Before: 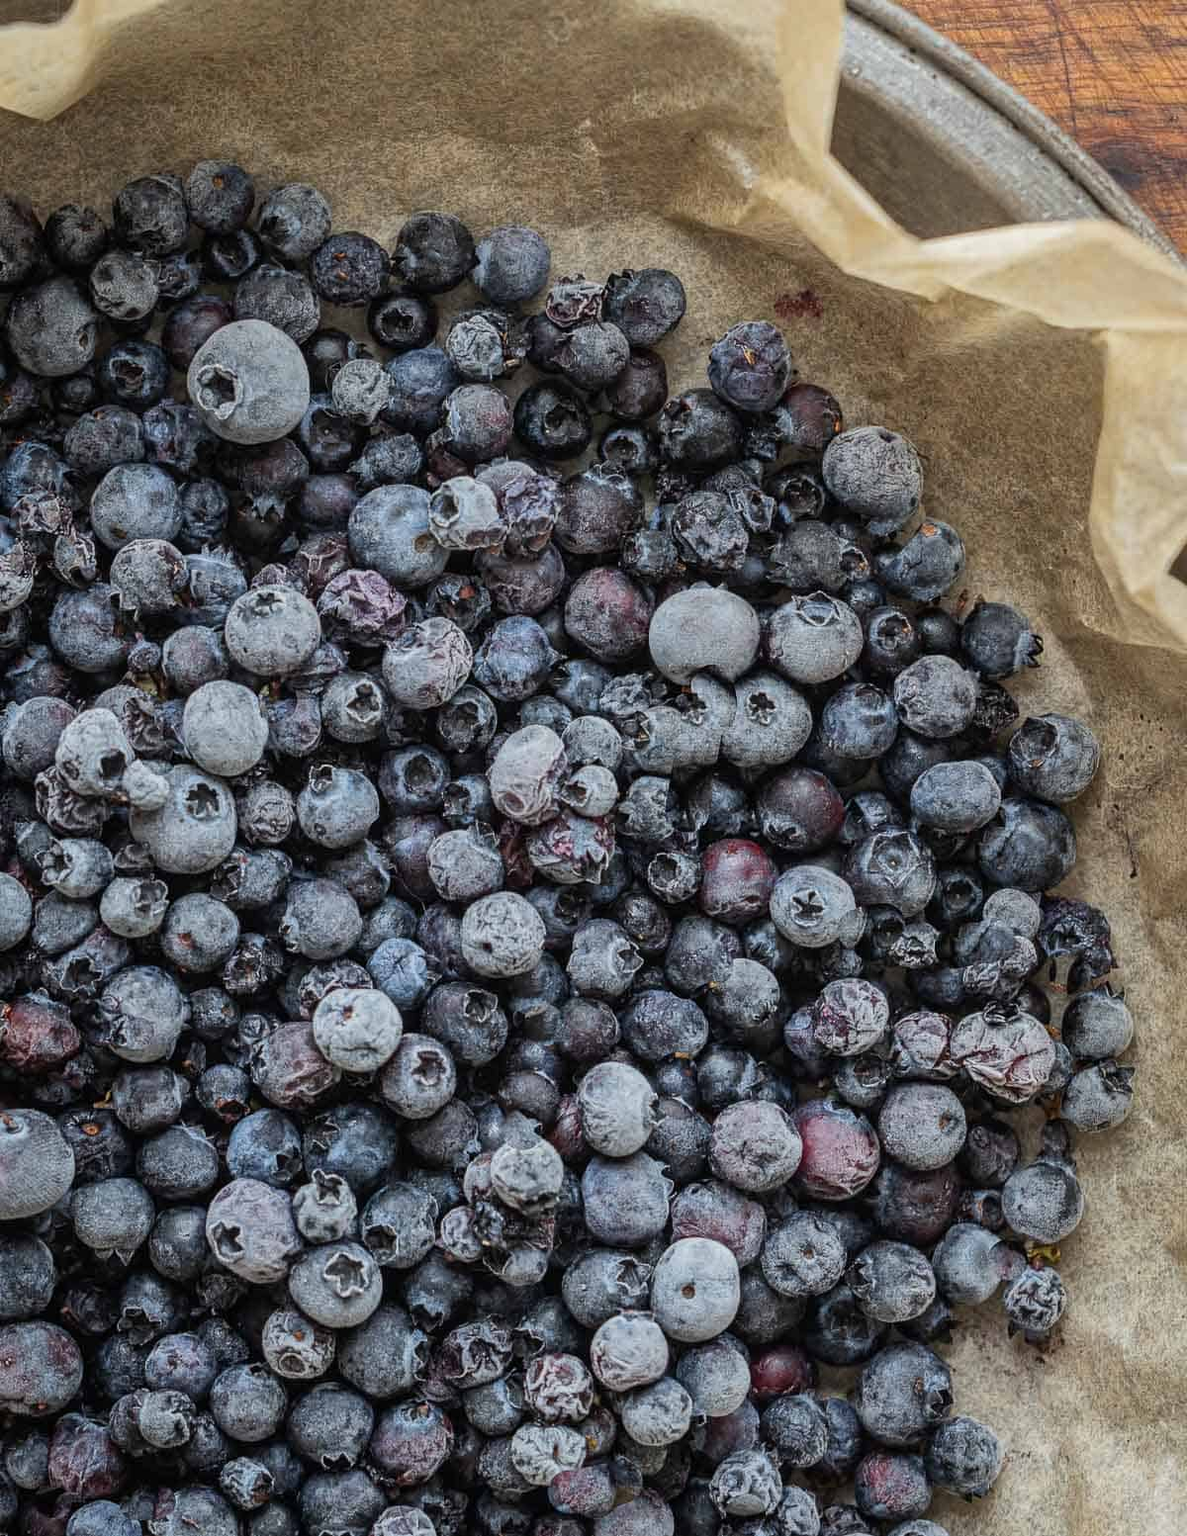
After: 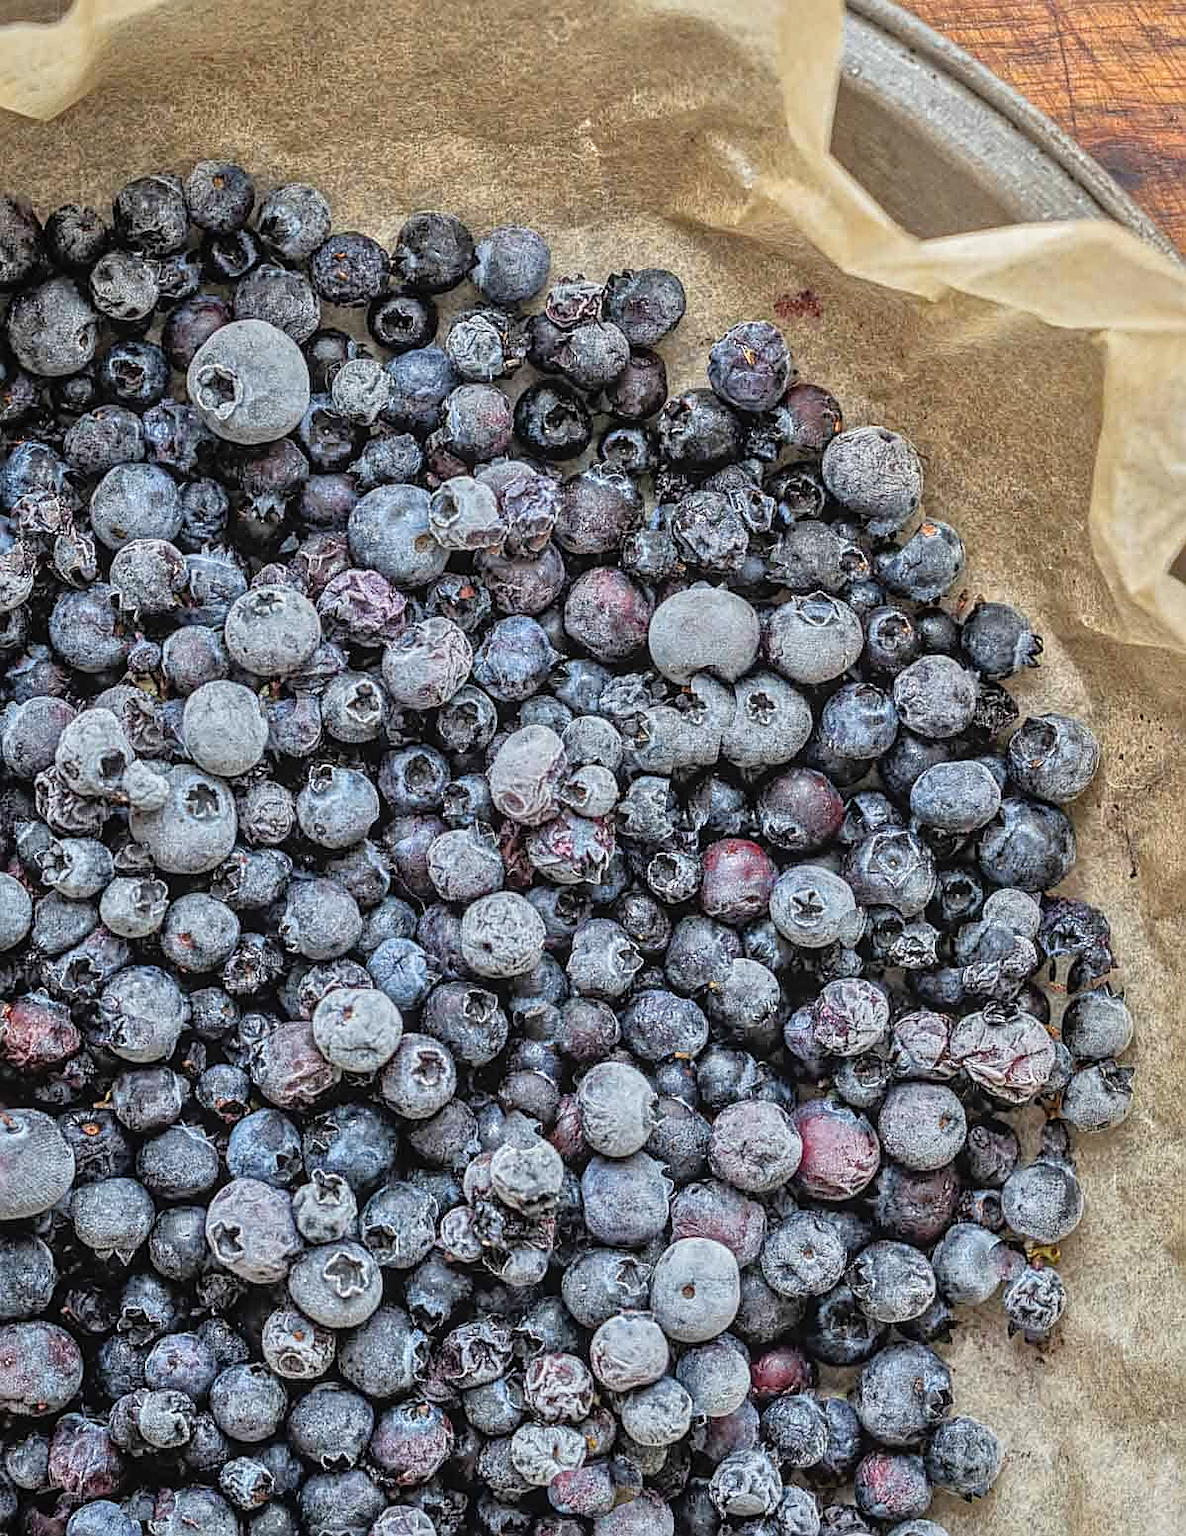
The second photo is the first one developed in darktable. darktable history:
sharpen: on, module defaults
local contrast: detail 110%
tone equalizer: -7 EV 0.146 EV, -6 EV 0.564 EV, -5 EV 1.17 EV, -4 EV 1.3 EV, -3 EV 1.14 EV, -2 EV 0.6 EV, -1 EV 0.146 EV, mask exposure compensation -0.51 EV
